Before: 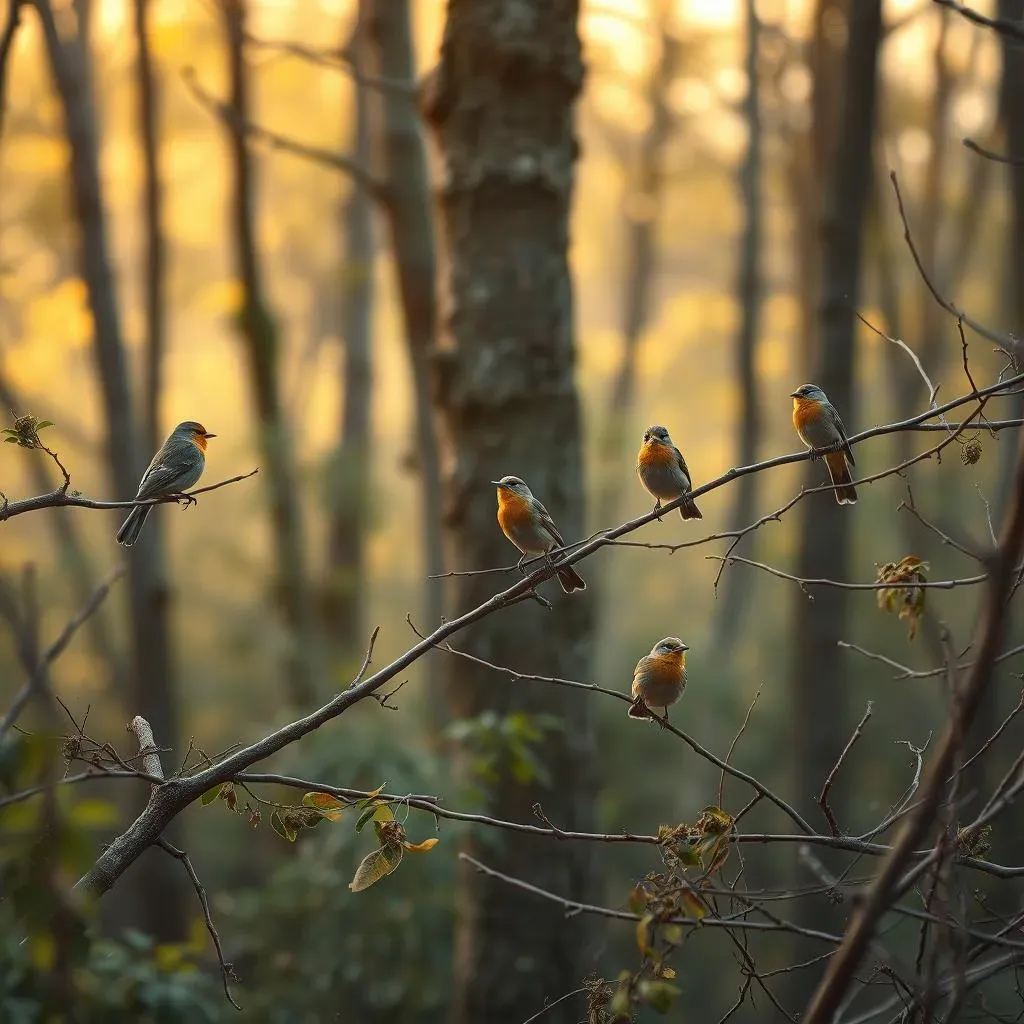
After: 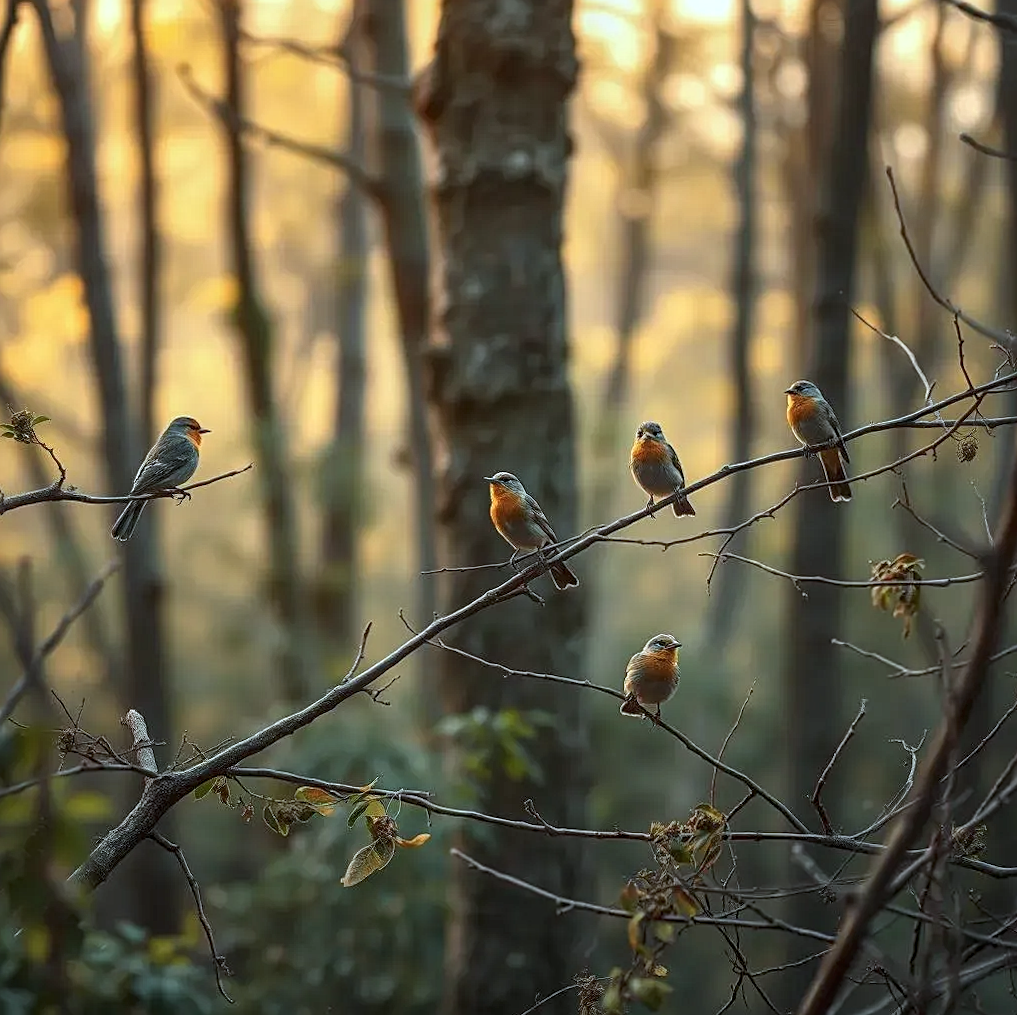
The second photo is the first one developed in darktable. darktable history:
sharpen: radius 2.167, amount 0.381, threshold 0
rotate and perspective: rotation 0.192°, lens shift (horizontal) -0.015, crop left 0.005, crop right 0.996, crop top 0.006, crop bottom 0.99
local contrast: on, module defaults
color correction: highlights a* -4.18, highlights b* -10.81
